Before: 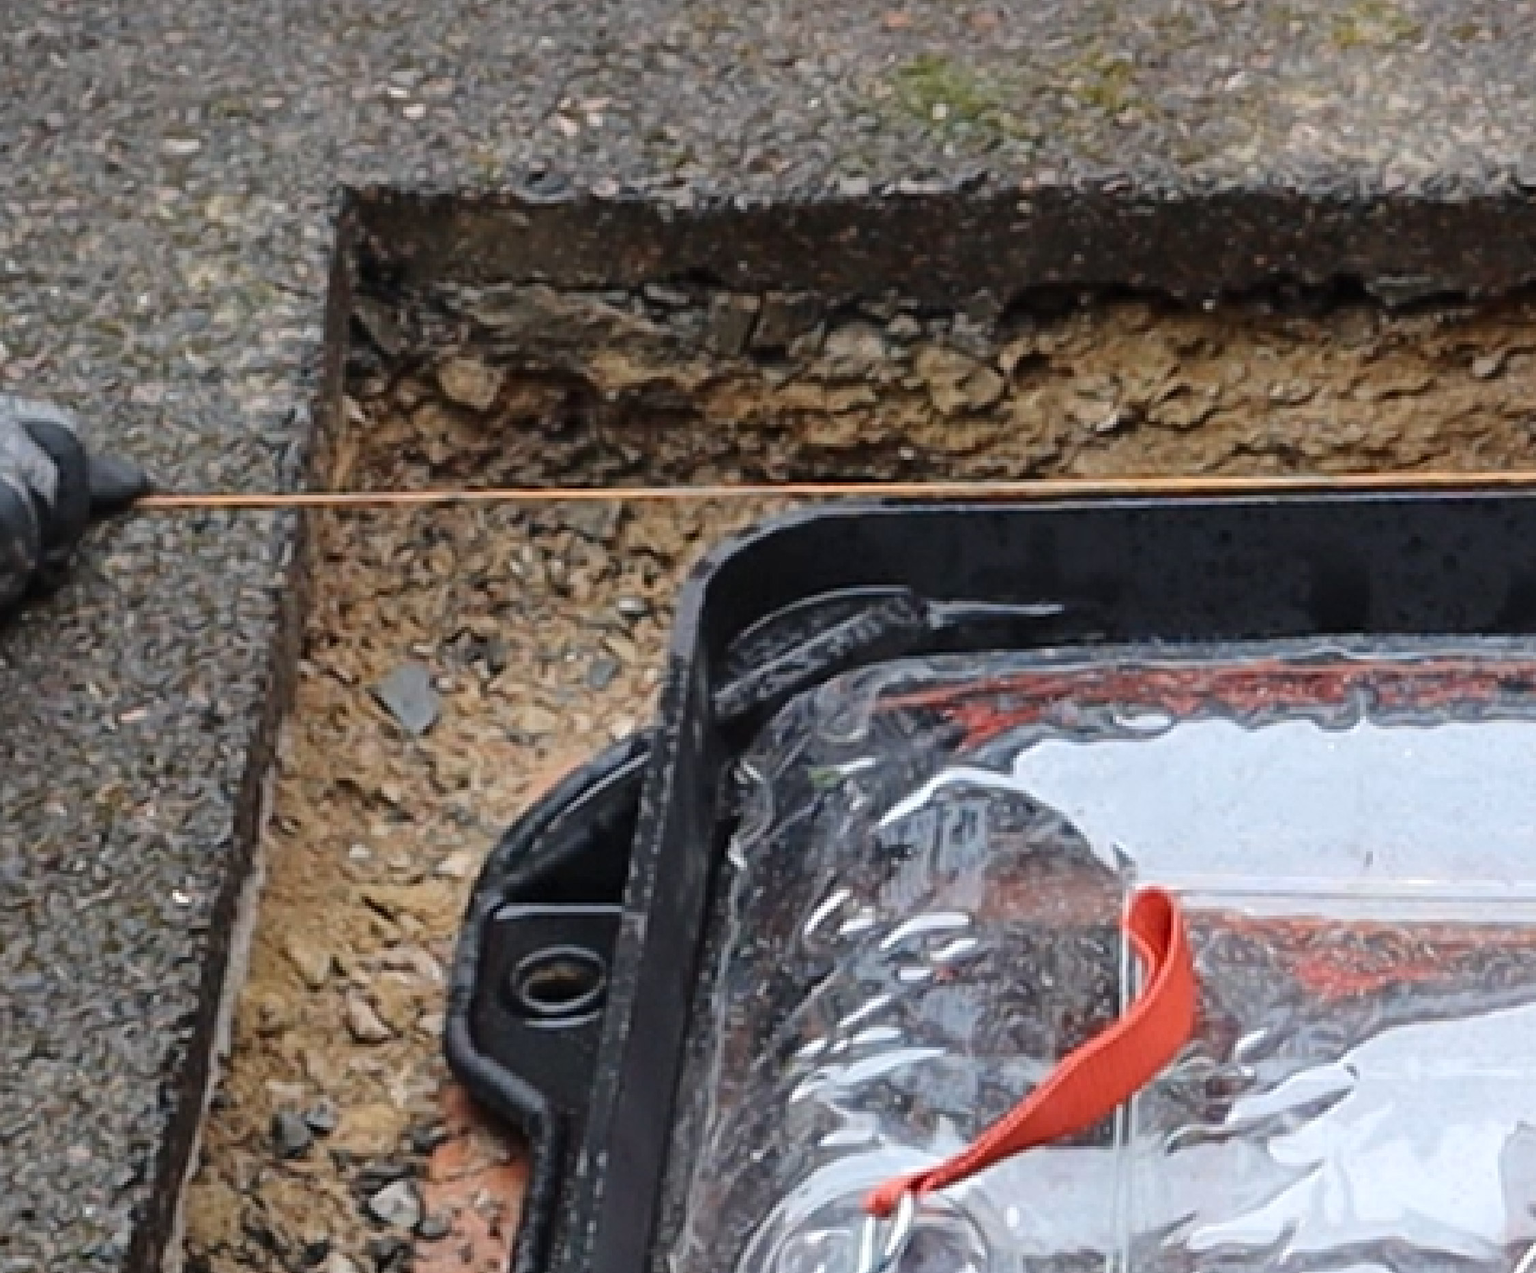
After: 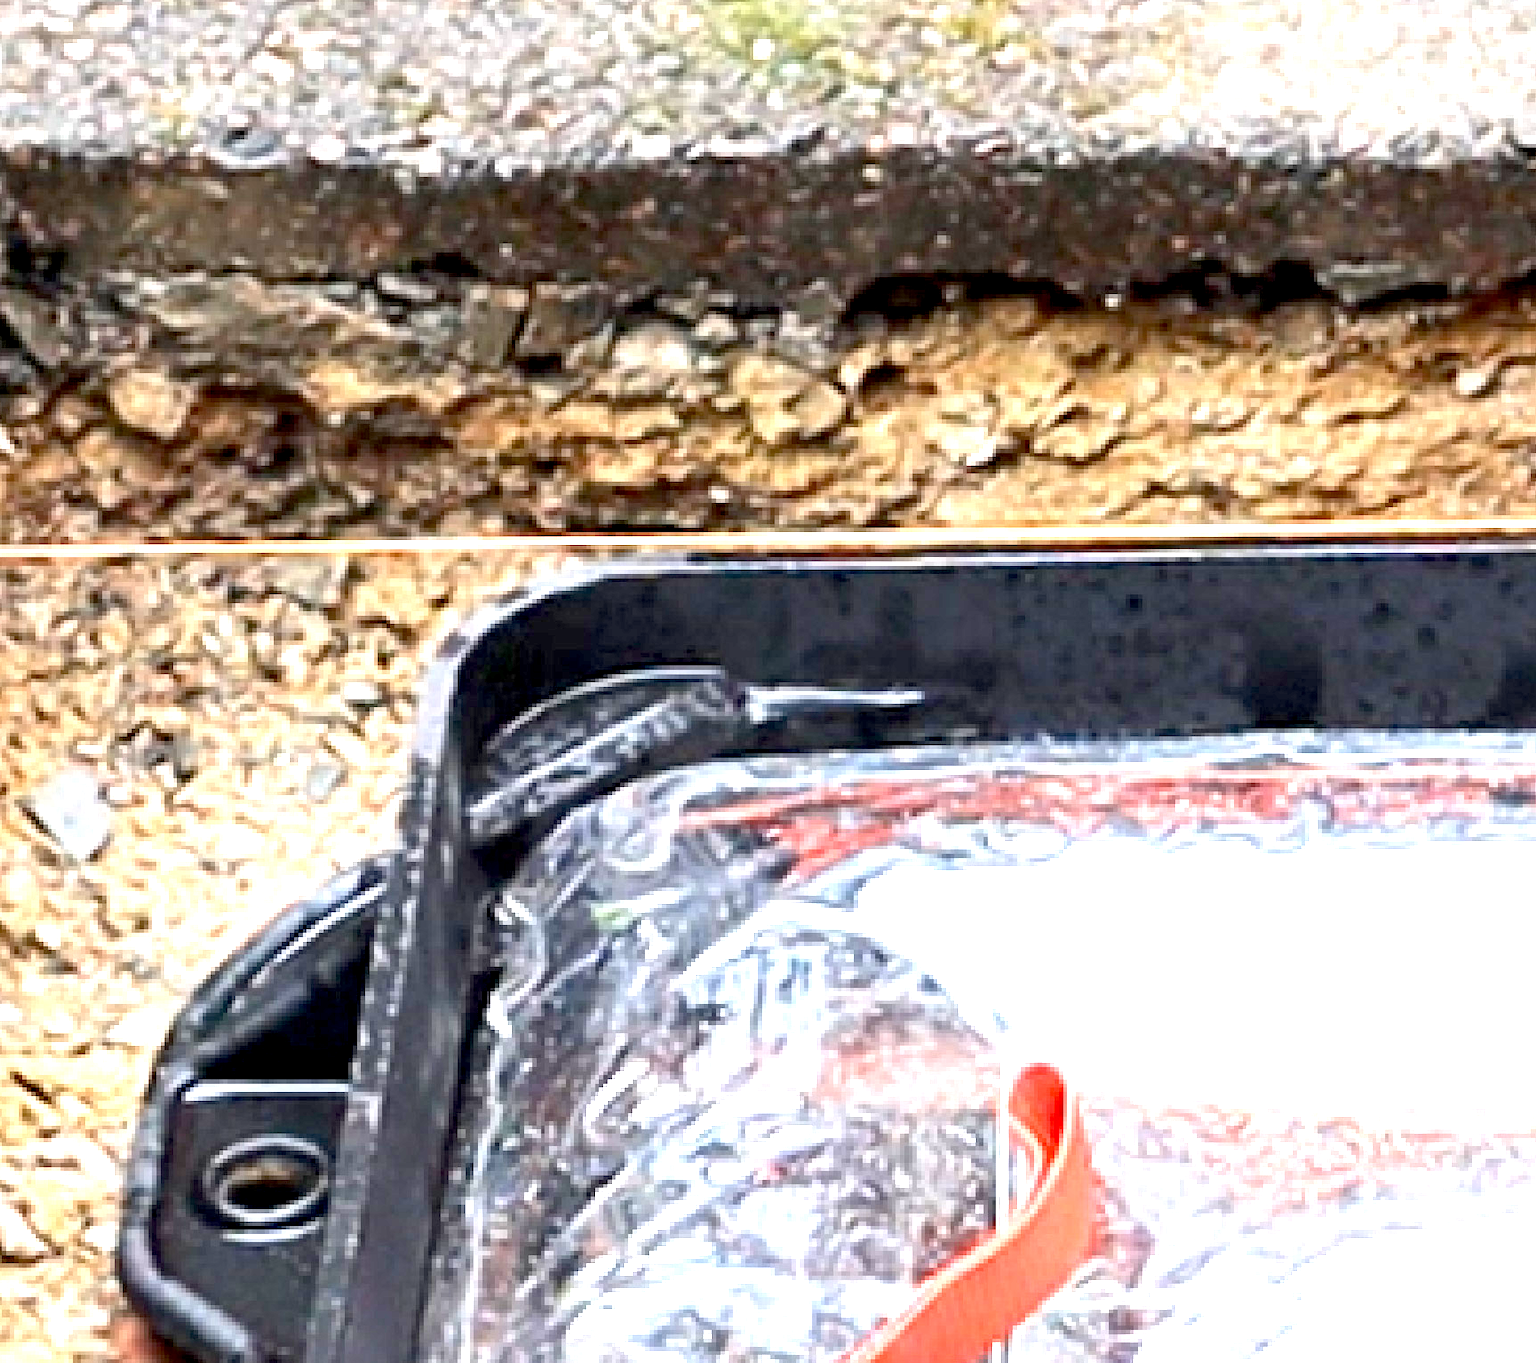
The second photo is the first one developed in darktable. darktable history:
exposure: black level correction 0.005, exposure 2.084 EV, compensate highlight preservation false
crop: left 23.095%, top 5.827%, bottom 11.854%
